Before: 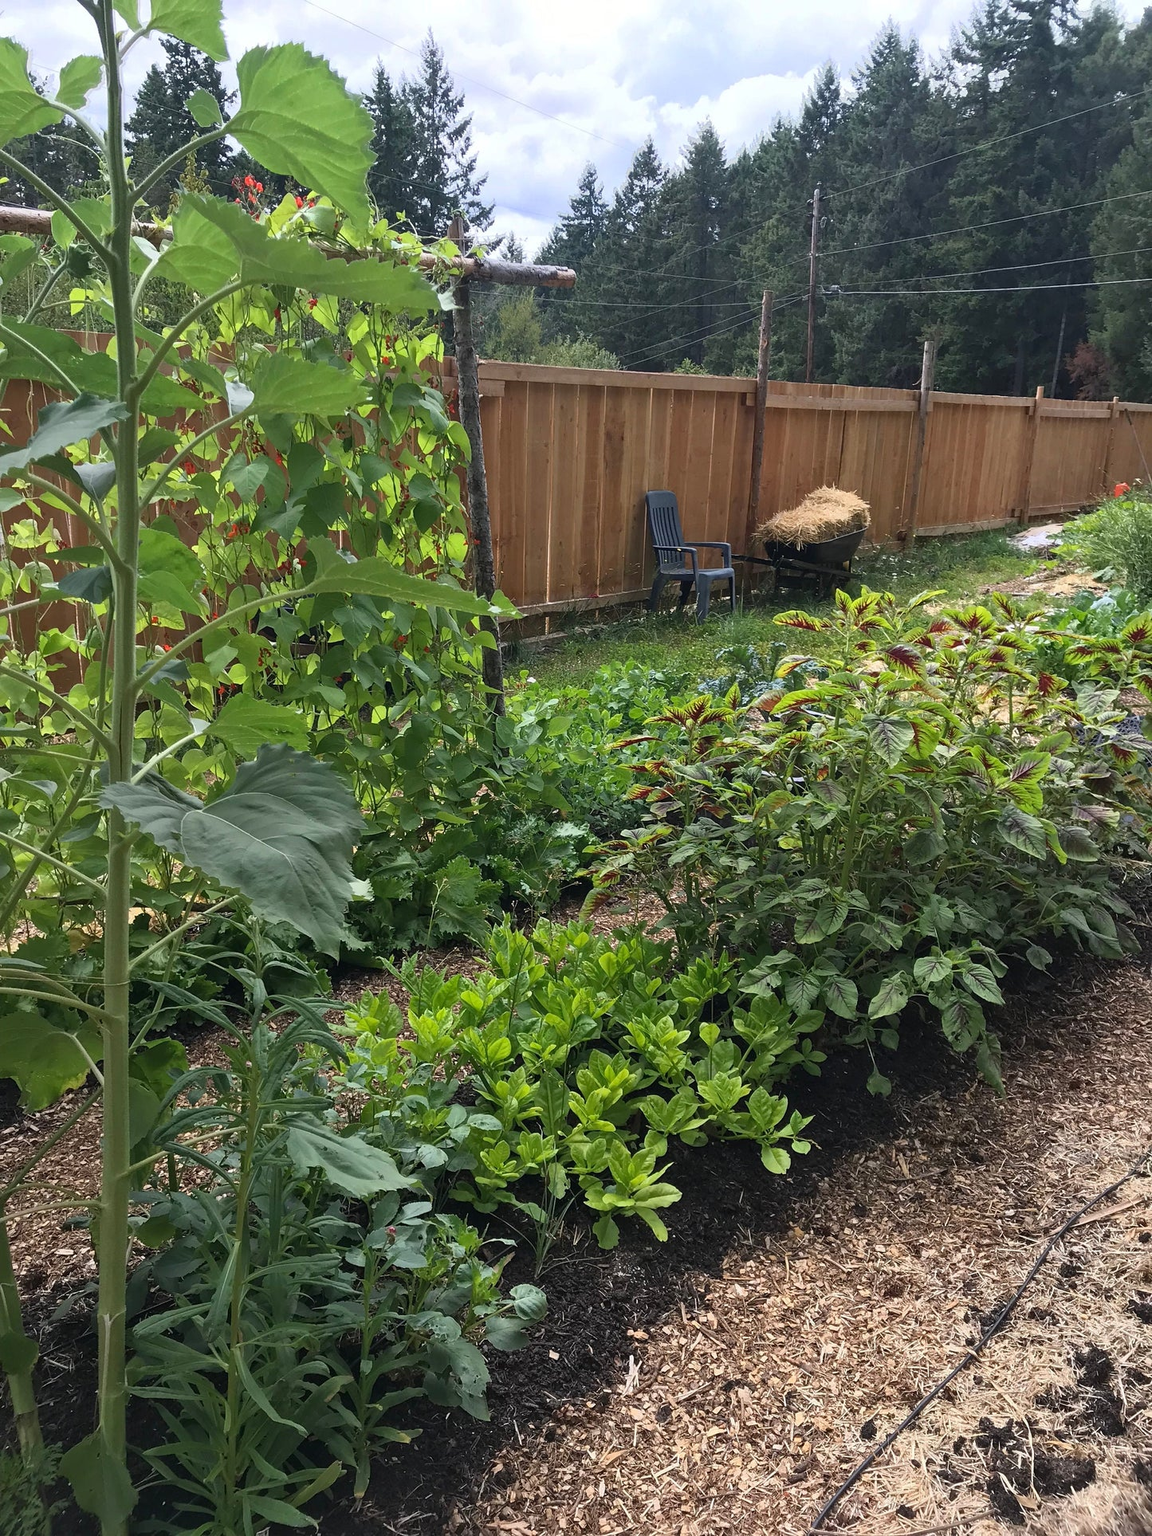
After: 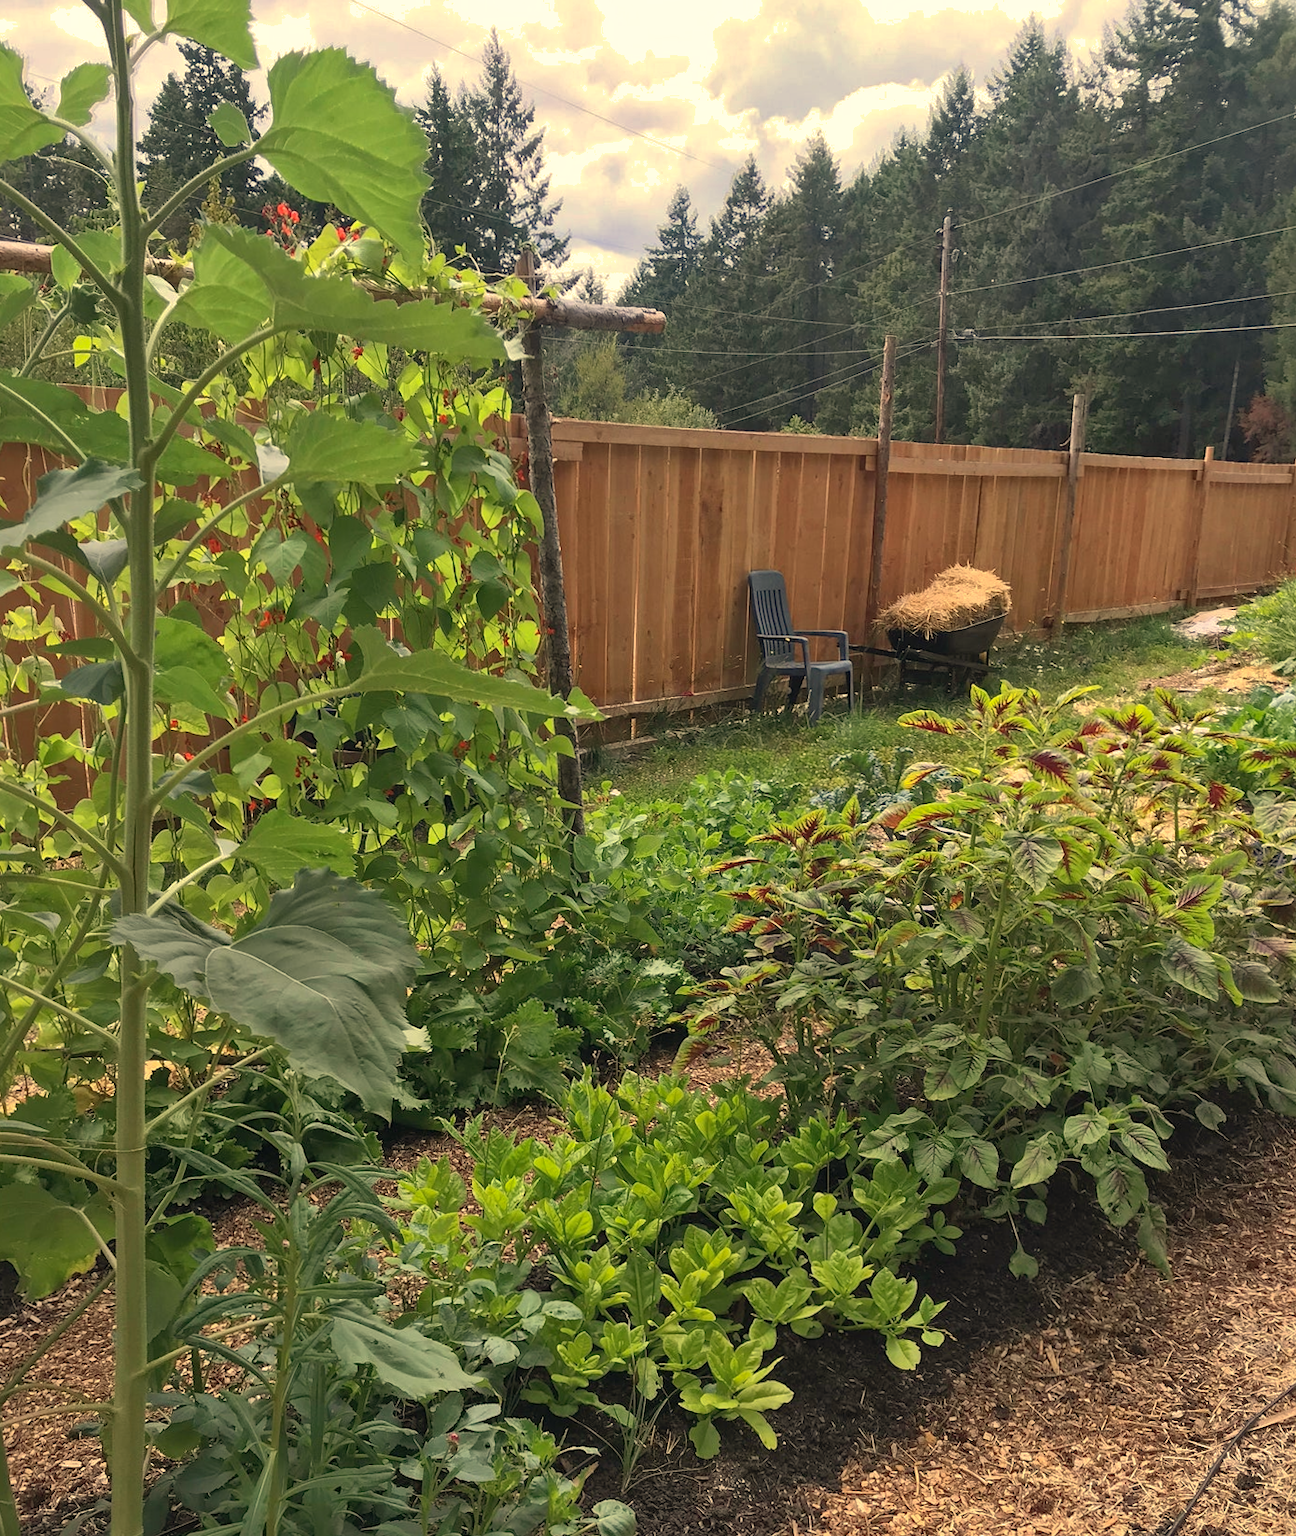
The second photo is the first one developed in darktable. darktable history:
crop and rotate: angle 0.2°, left 0.275%, right 3.127%, bottom 14.18%
white balance: red 1.123, blue 0.83
shadows and highlights: on, module defaults
